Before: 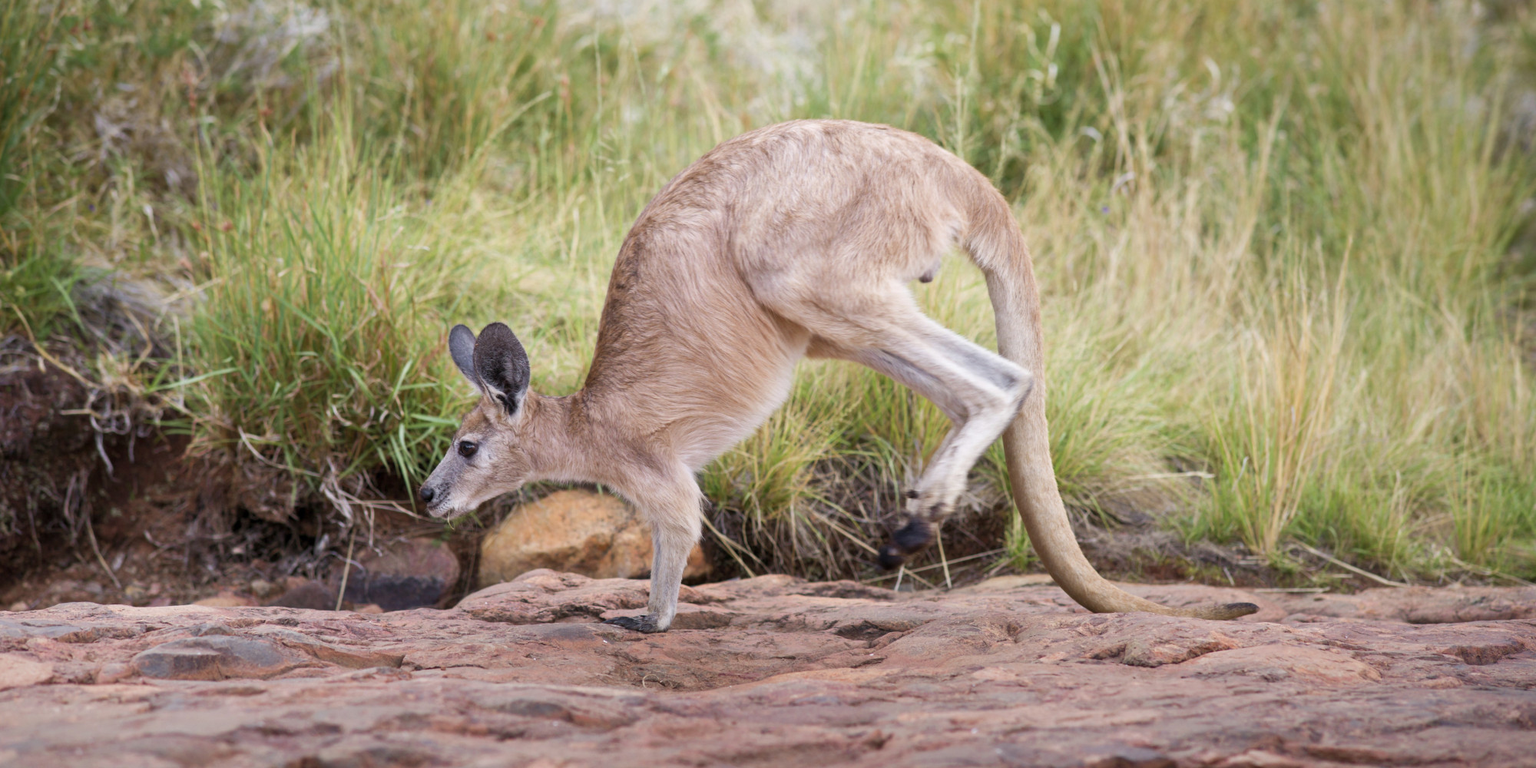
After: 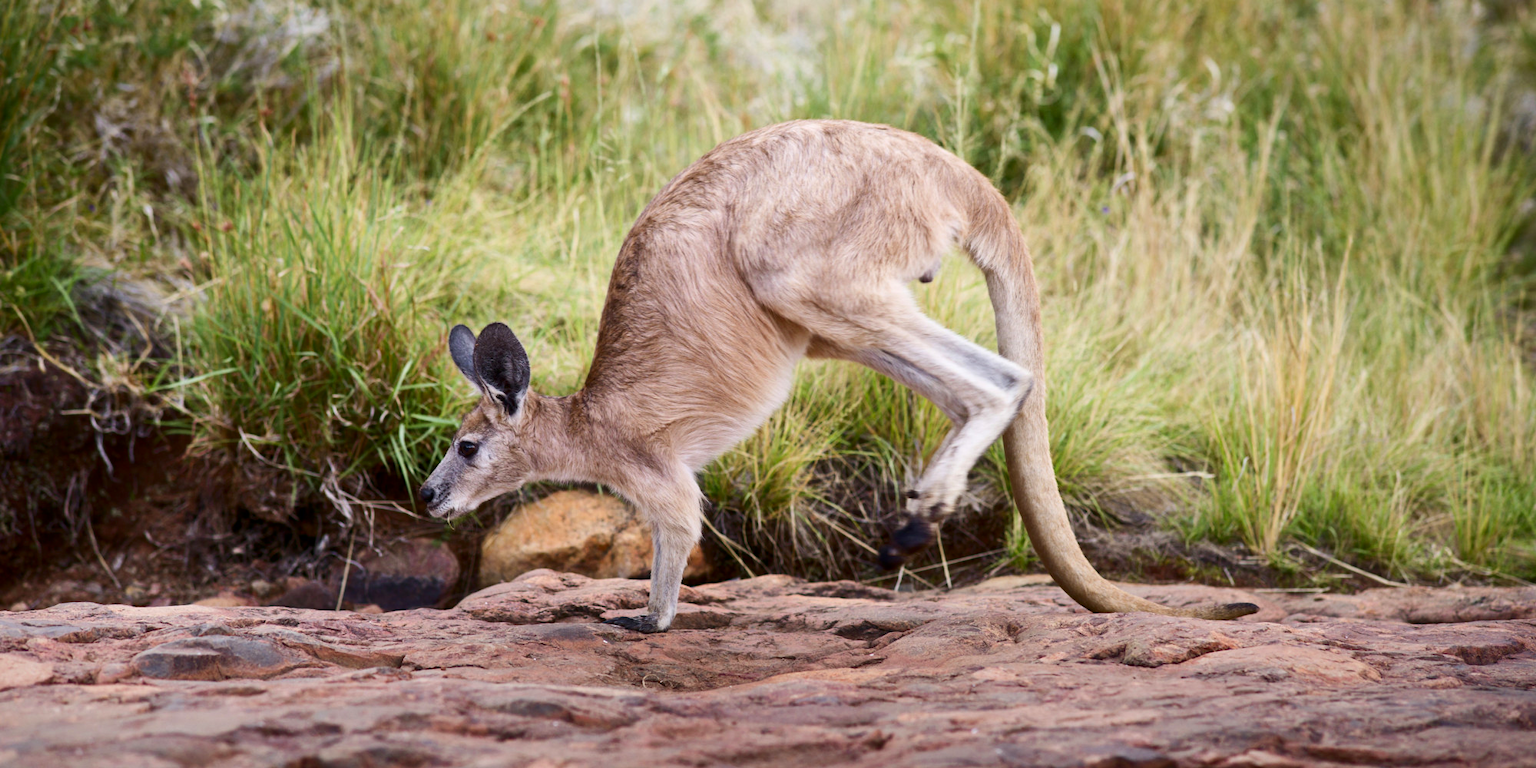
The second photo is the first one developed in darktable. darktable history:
contrast brightness saturation: contrast 0.21, brightness -0.11, saturation 0.21
shadows and highlights: shadows 25, highlights -25
